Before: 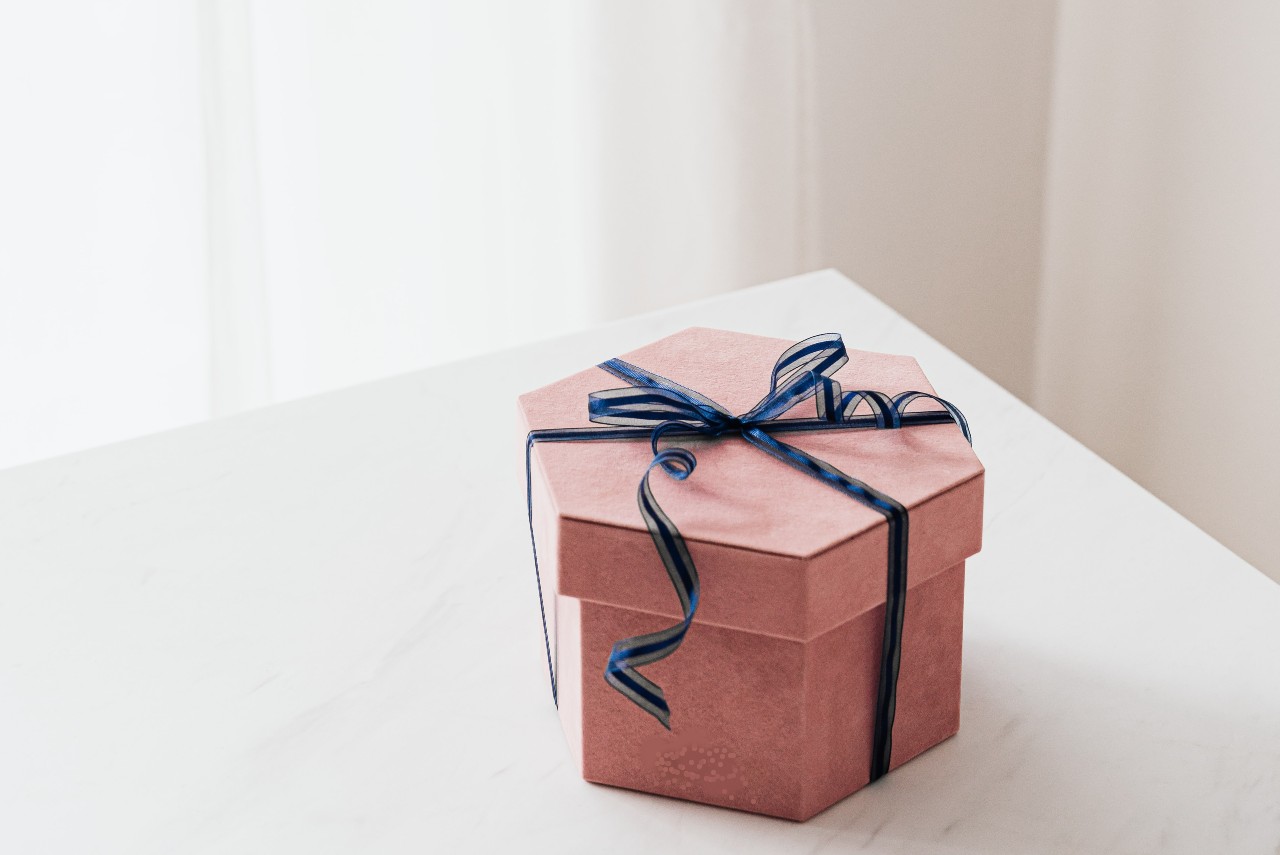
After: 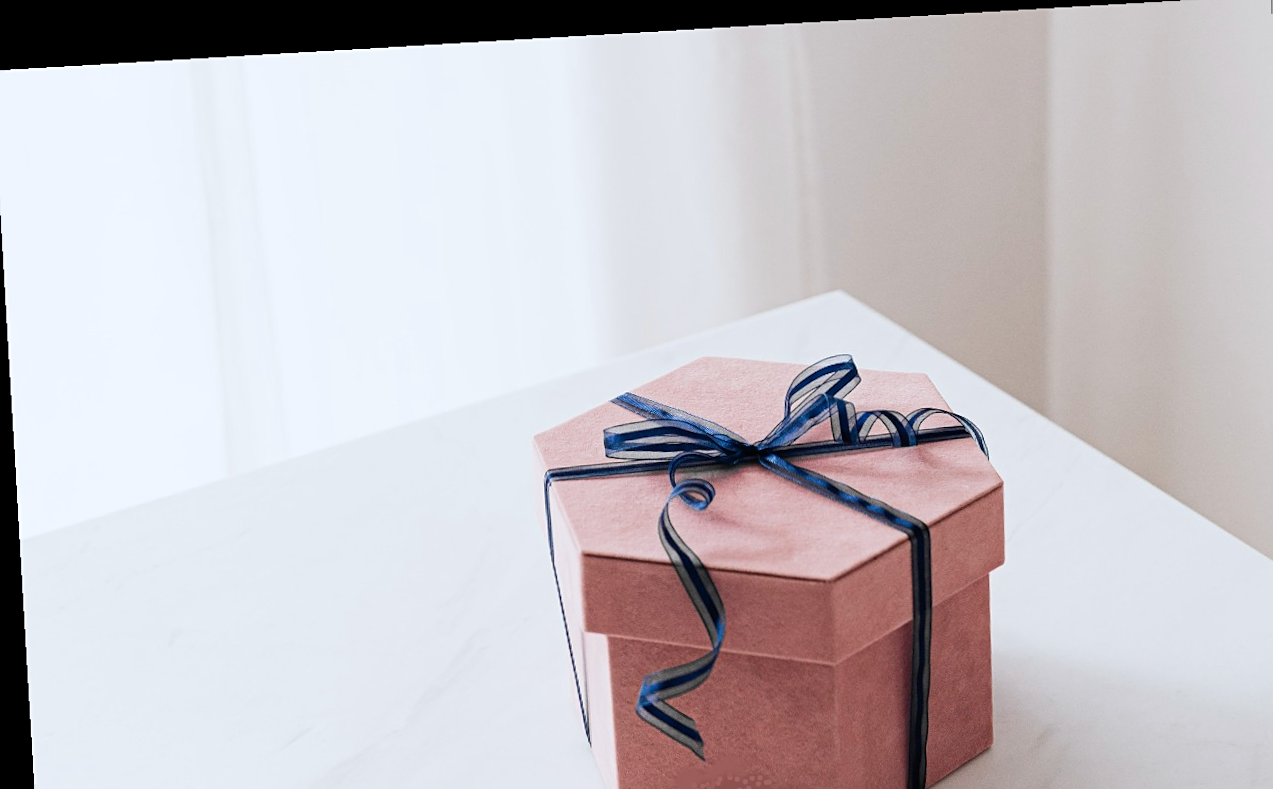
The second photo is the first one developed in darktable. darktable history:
crop and rotate: angle 0.2°, left 0.275%, right 3.127%, bottom 14.18%
sharpen: amount 0.2
white balance: red 0.98, blue 1.034
rotate and perspective: rotation -3.18°, automatic cropping off
